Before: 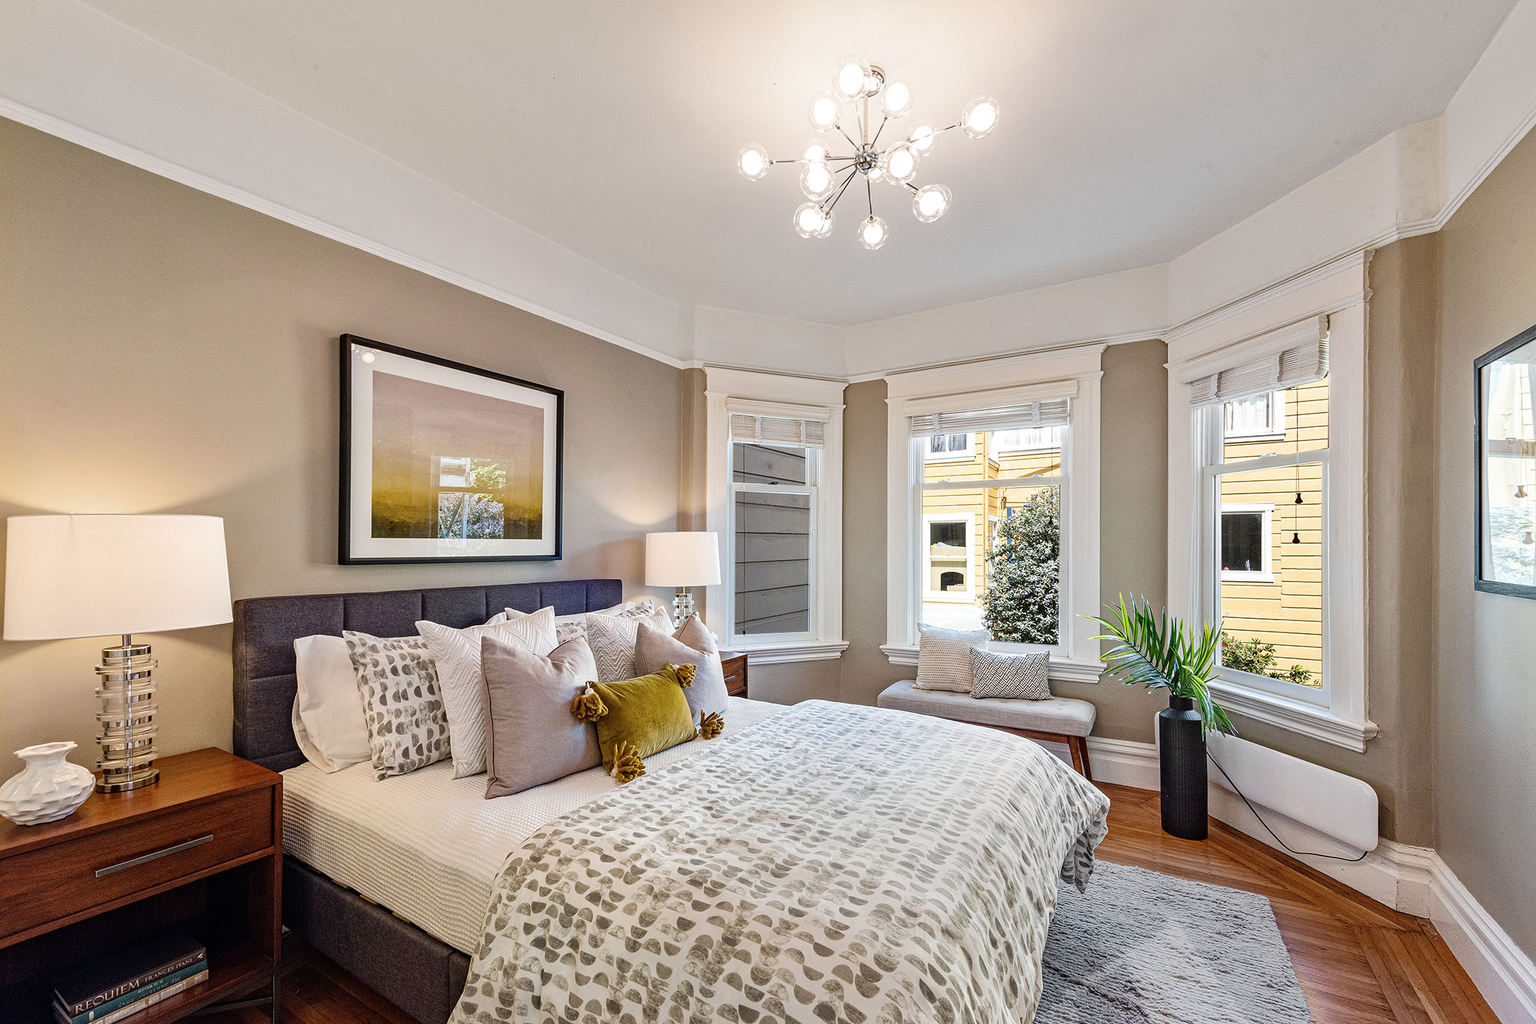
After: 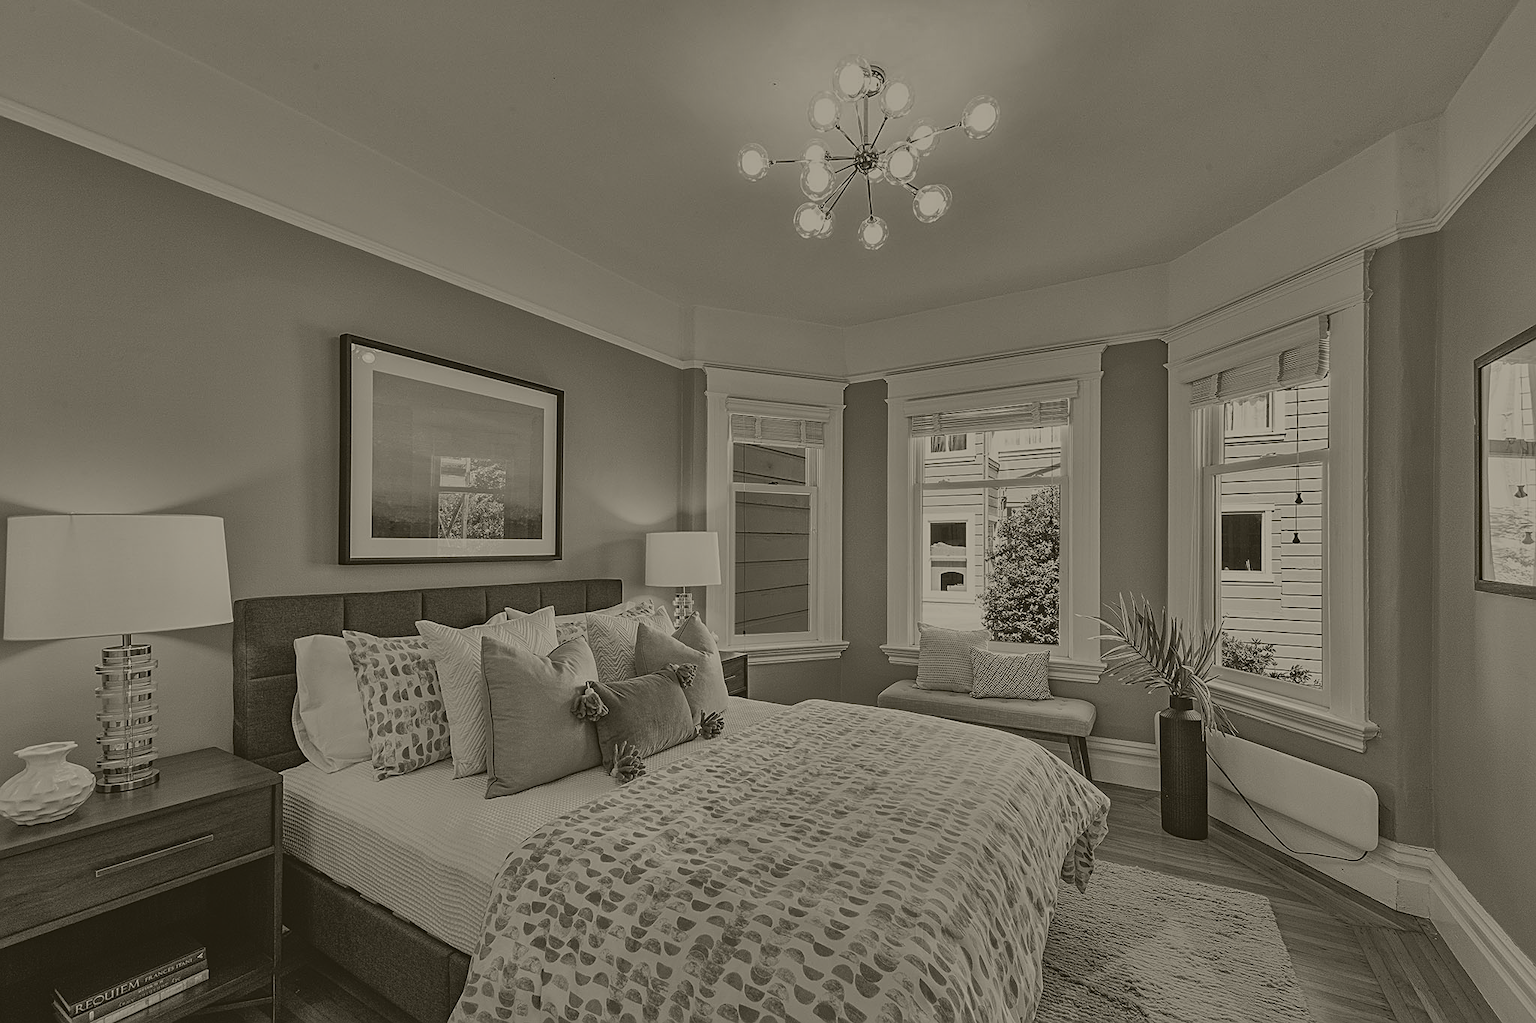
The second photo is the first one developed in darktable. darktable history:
exposure: compensate highlight preservation false
shadows and highlights: white point adjustment -3.64, highlights -63.34, highlights color adjustment 42%, soften with gaussian
colorize: hue 41.44°, saturation 22%, source mix 60%, lightness 10.61%
sharpen: on, module defaults
